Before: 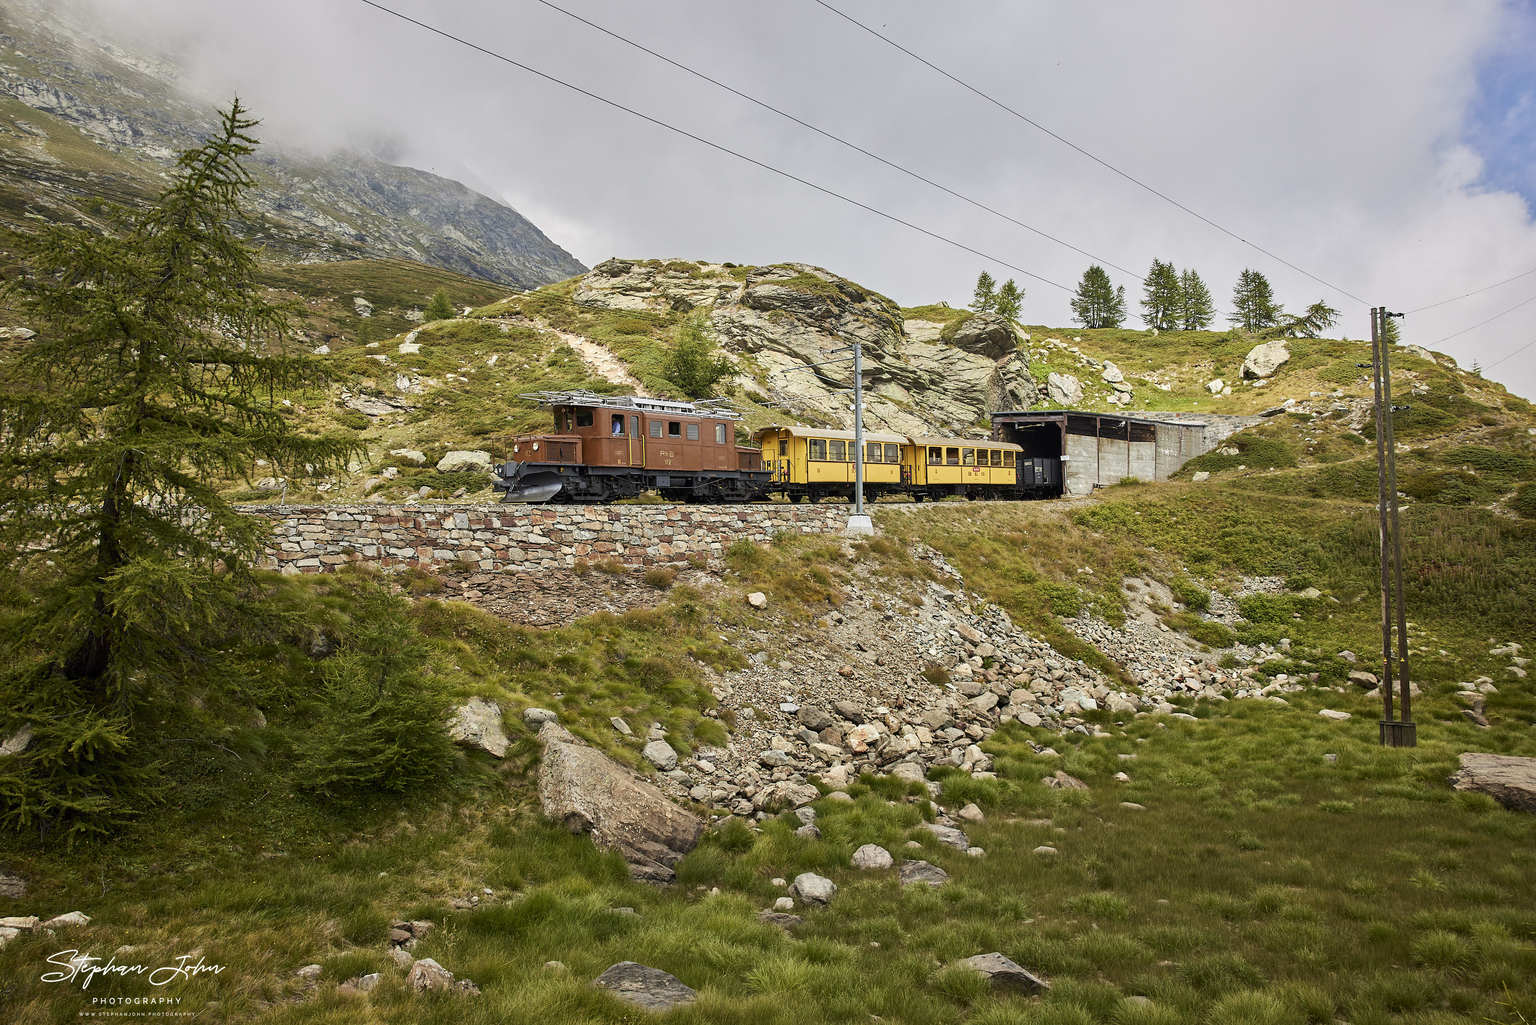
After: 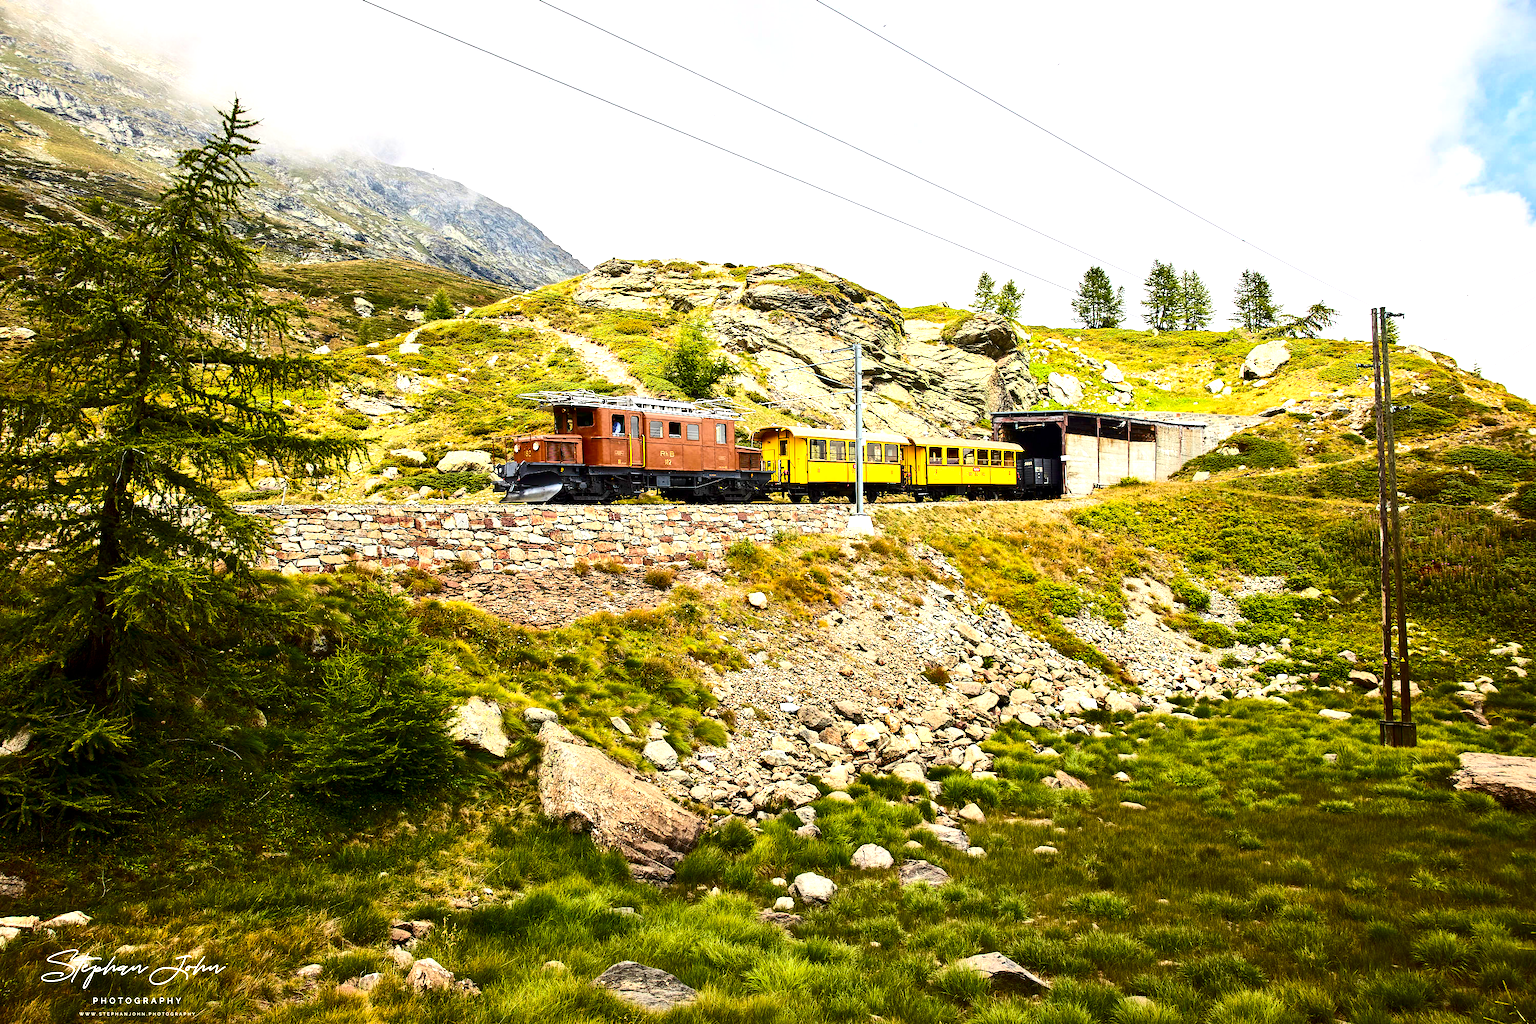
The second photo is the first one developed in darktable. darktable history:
contrast brightness saturation: contrast 0.316, brightness -0.066, saturation 0.166
color balance rgb: perceptual saturation grading › global saturation 9.904%, perceptual brilliance grading › global brilliance 30.747%, global vibrance 9.832%
